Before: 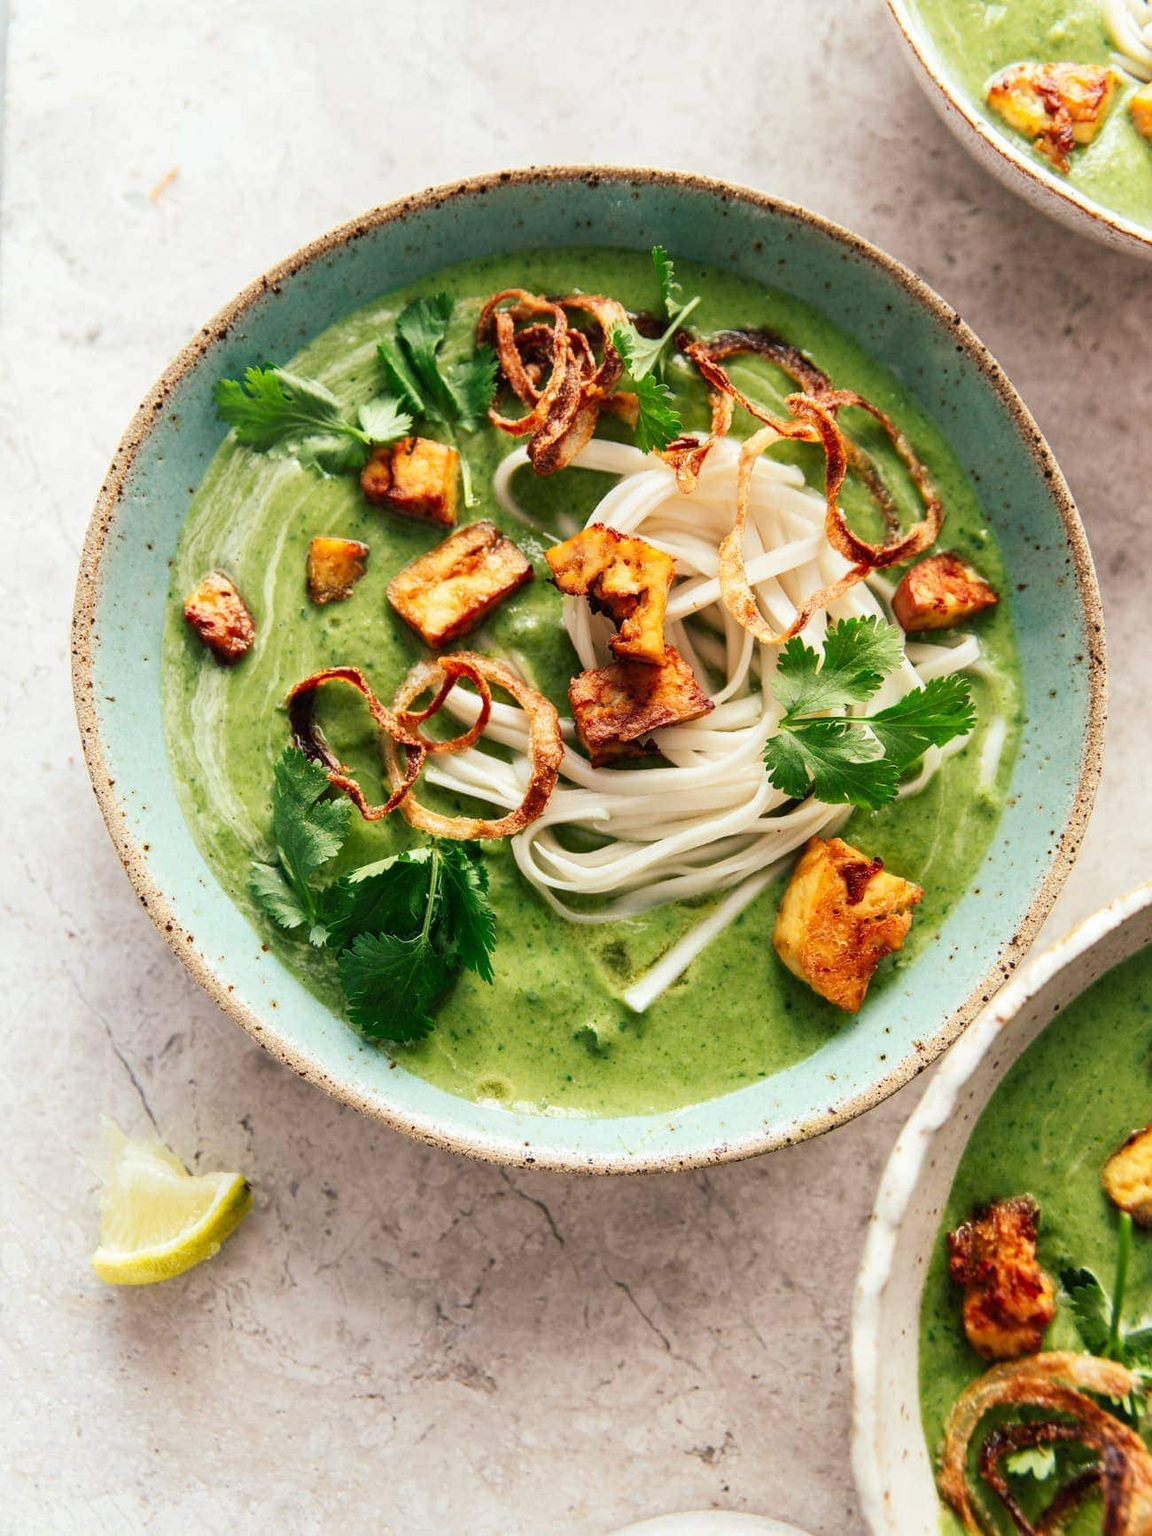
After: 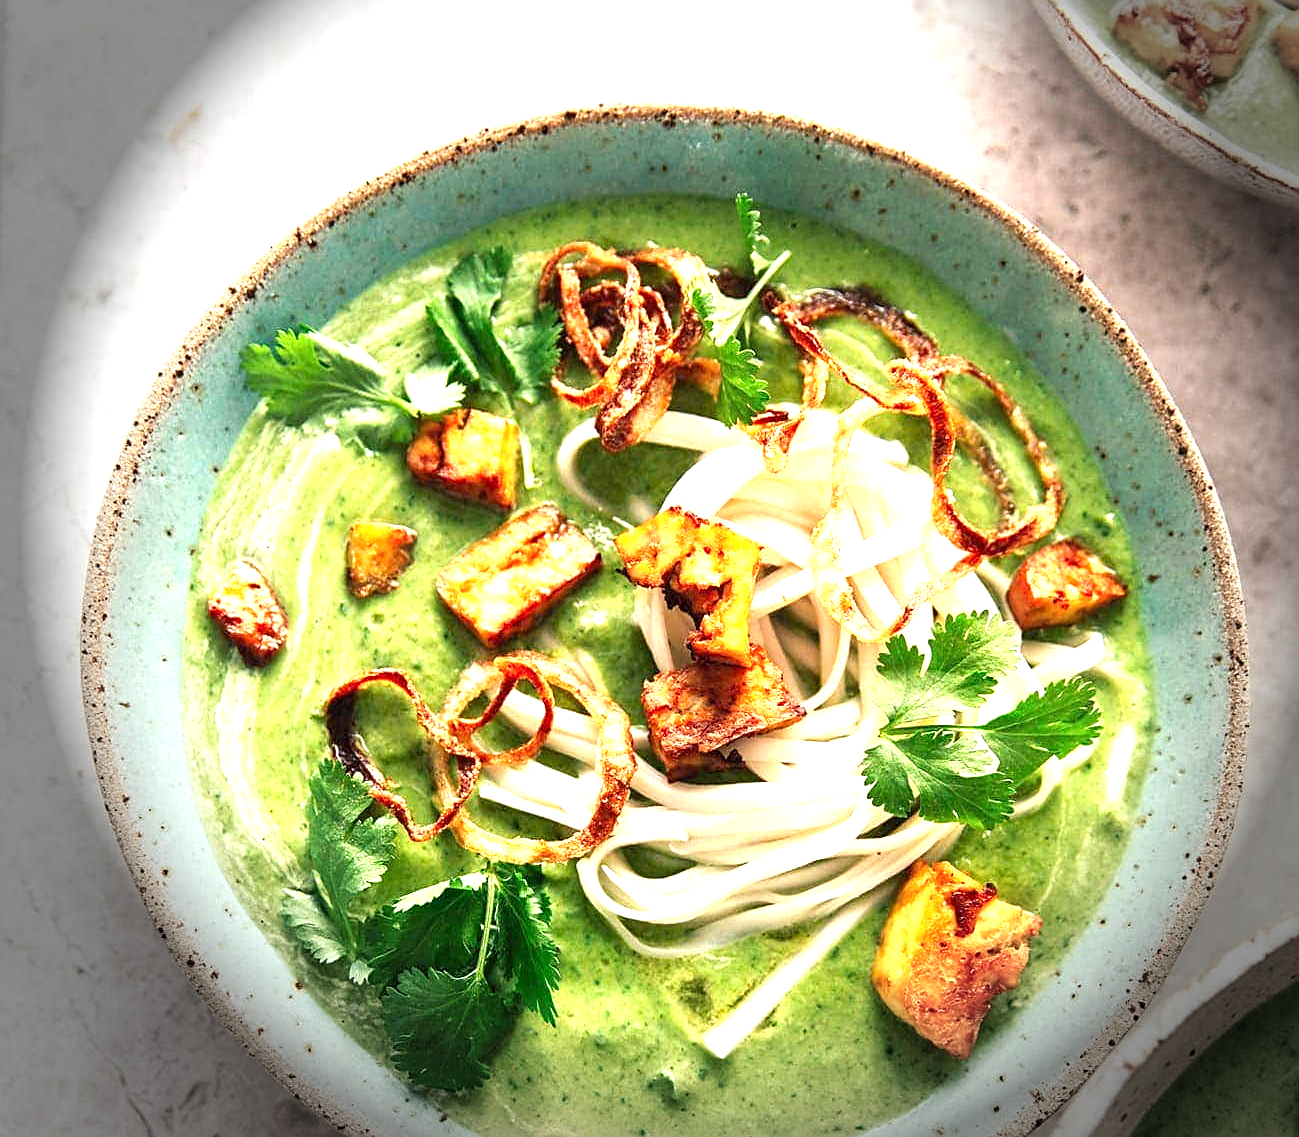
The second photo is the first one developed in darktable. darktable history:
exposure: black level correction 0, exposure 1.2 EV, compensate exposure bias true, compensate highlight preservation false
vignetting: fall-off start 76.42%, fall-off radius 27.36%, brightness -0.872, center (0.037, -0.09), width/height ratio 0.971
crop and rotate: top 4.848%, bottom 29.503%
sharpen: on, module defaults
